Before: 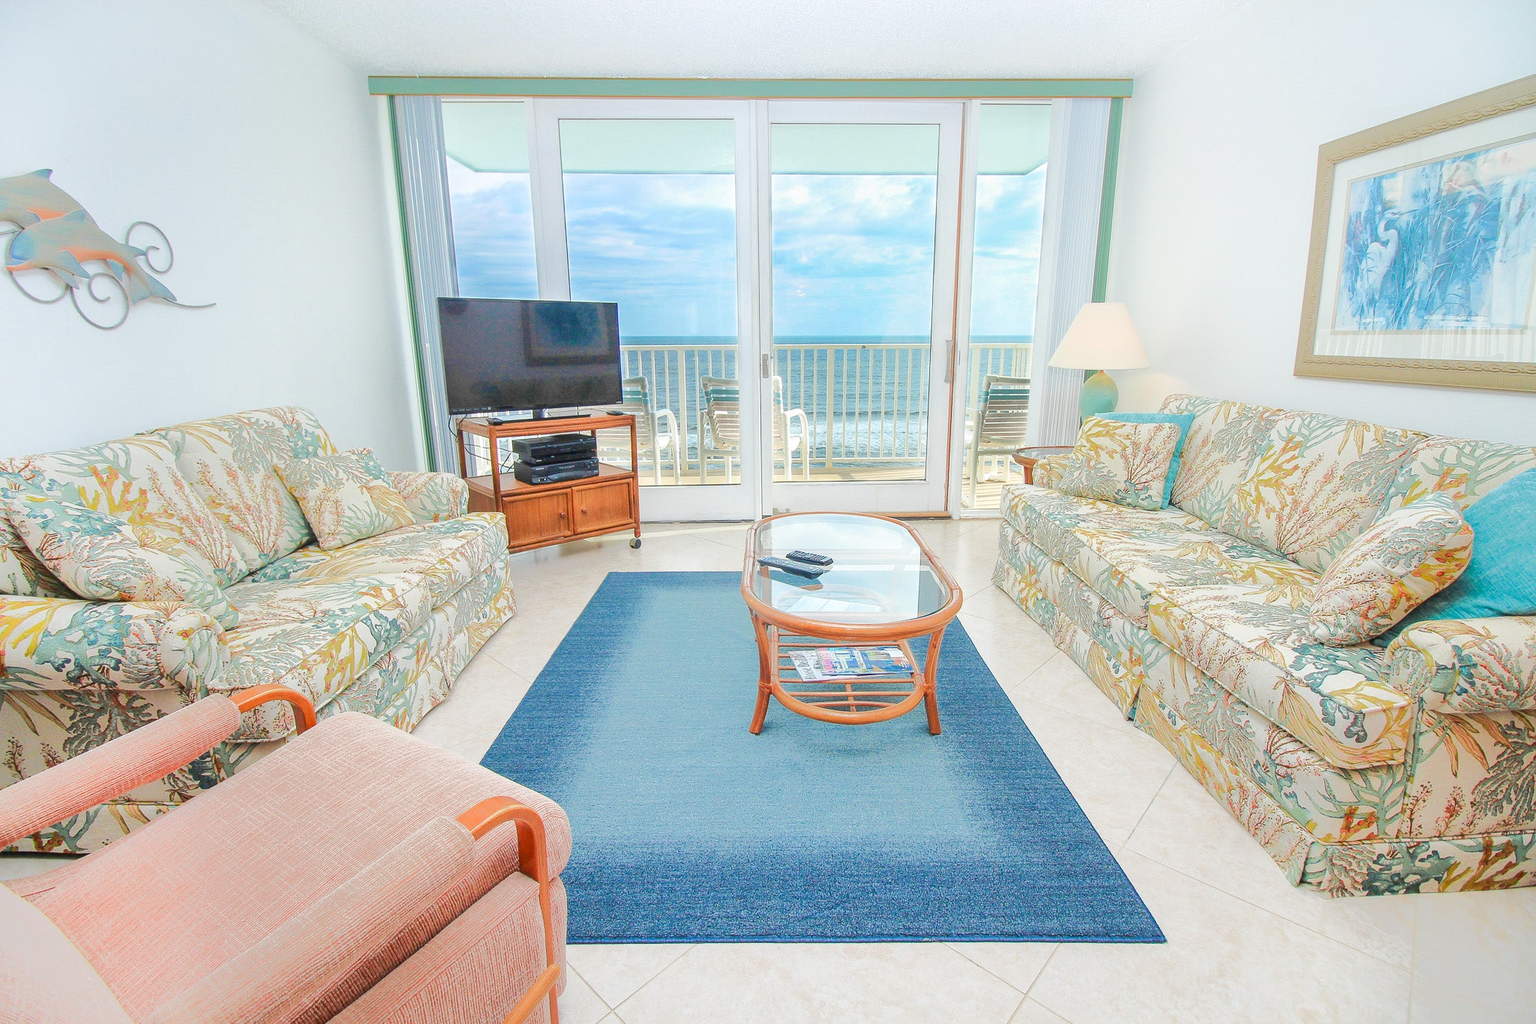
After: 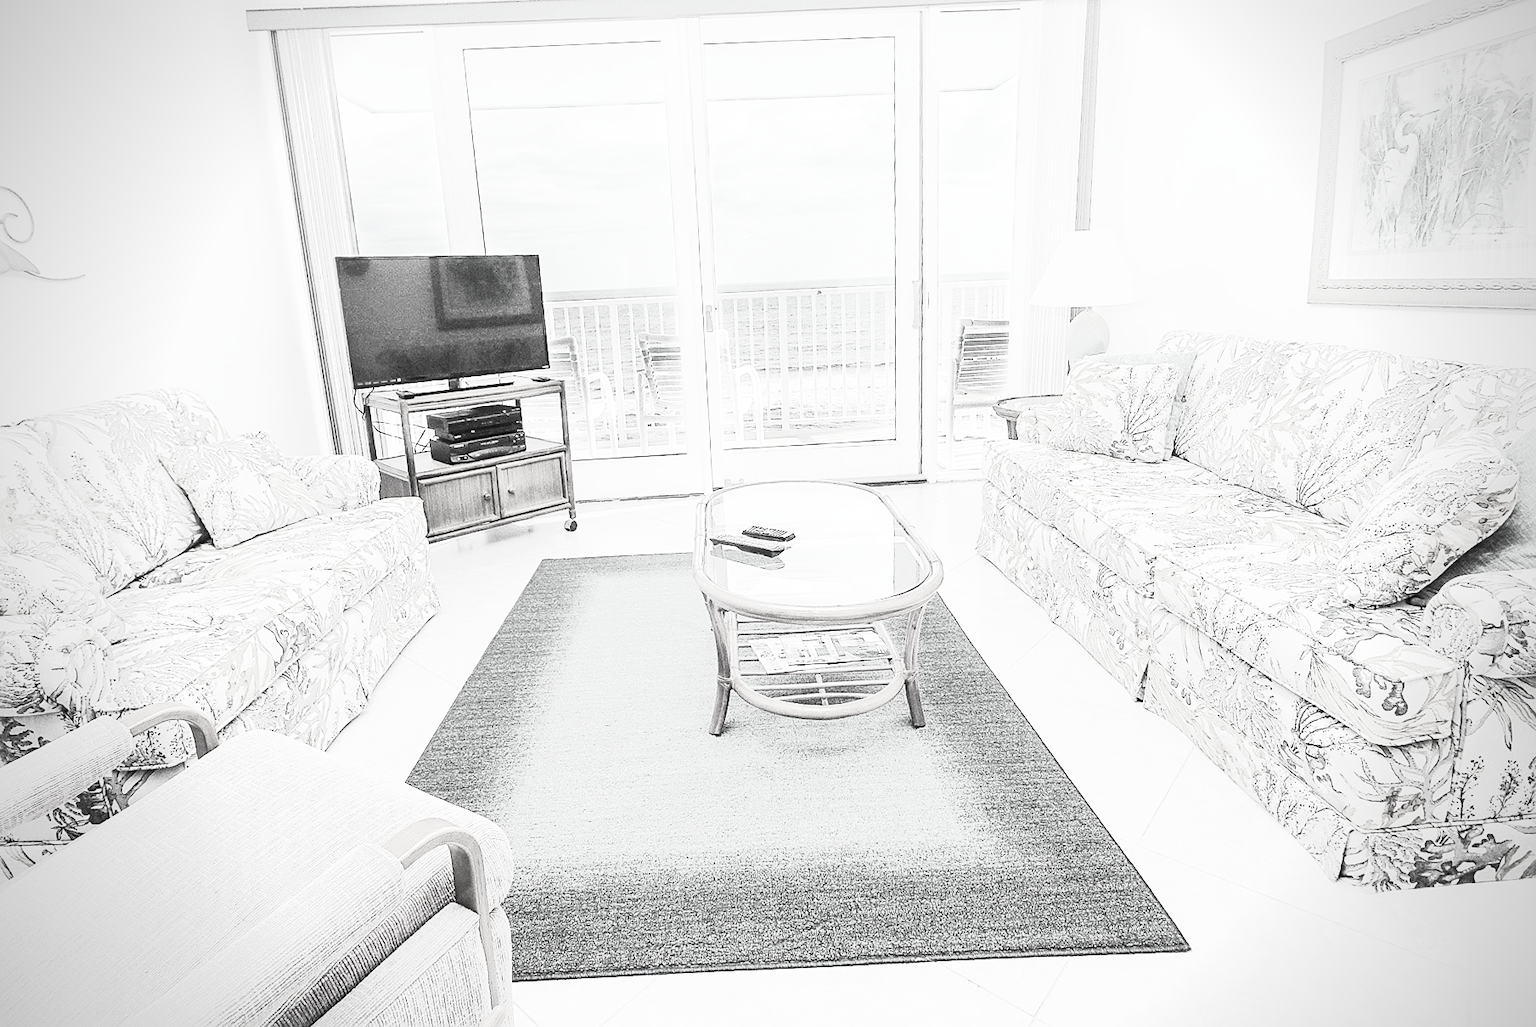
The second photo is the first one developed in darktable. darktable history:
vignetting: on, module defaults
contrast brightness saturation: contrast 0.544, brightness 0.478, saturation -0.984
sharpen: on, module defaults
crop and rotate: angle 2.47°, left 6.017%, top 5.67%
